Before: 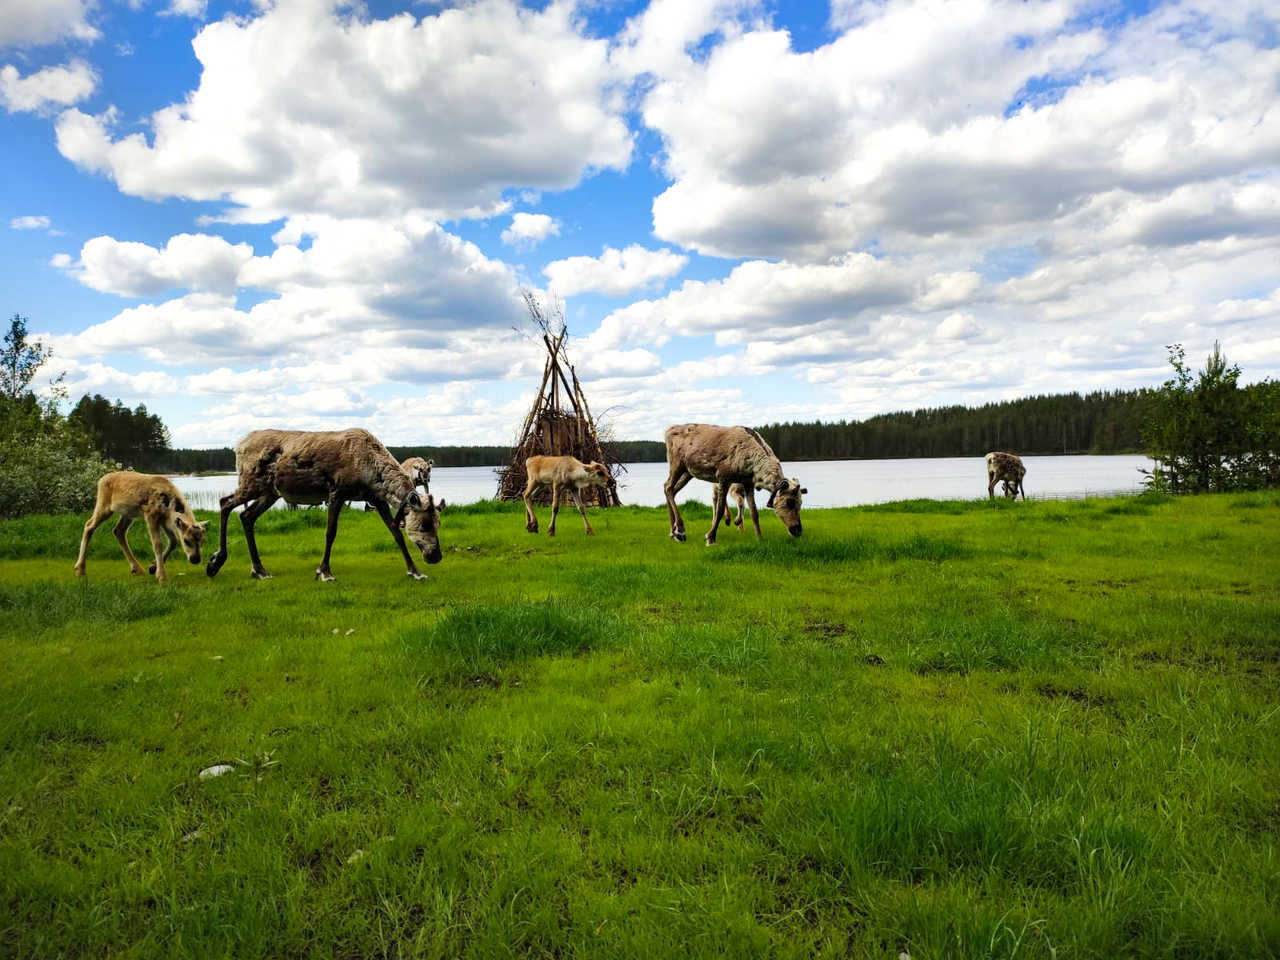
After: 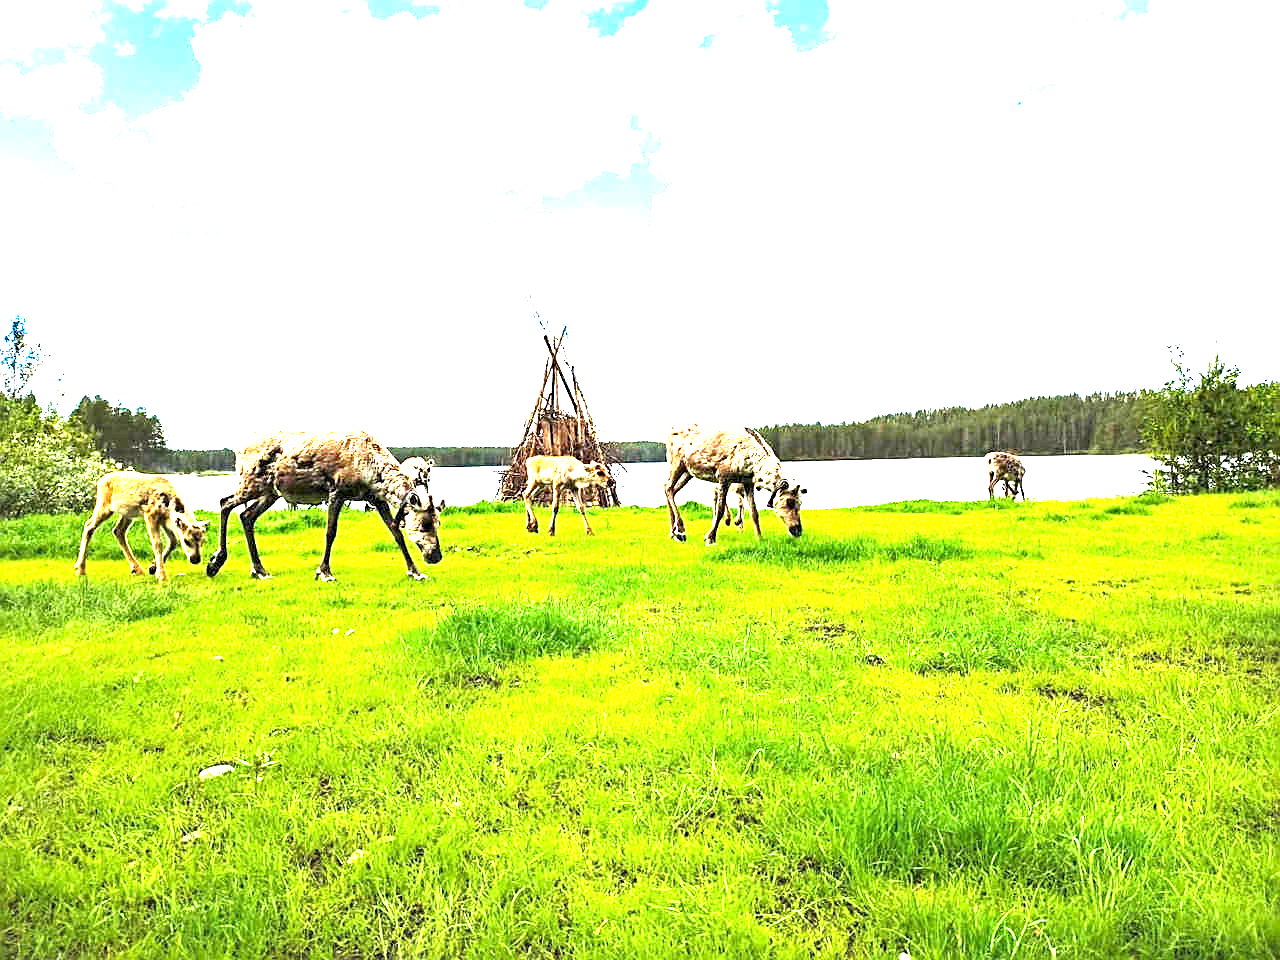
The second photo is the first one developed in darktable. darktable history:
exposure: exposure 3.005 EV, compensate exposure bias true, compensate highlight preservation false
sharpen: on, module defaults
